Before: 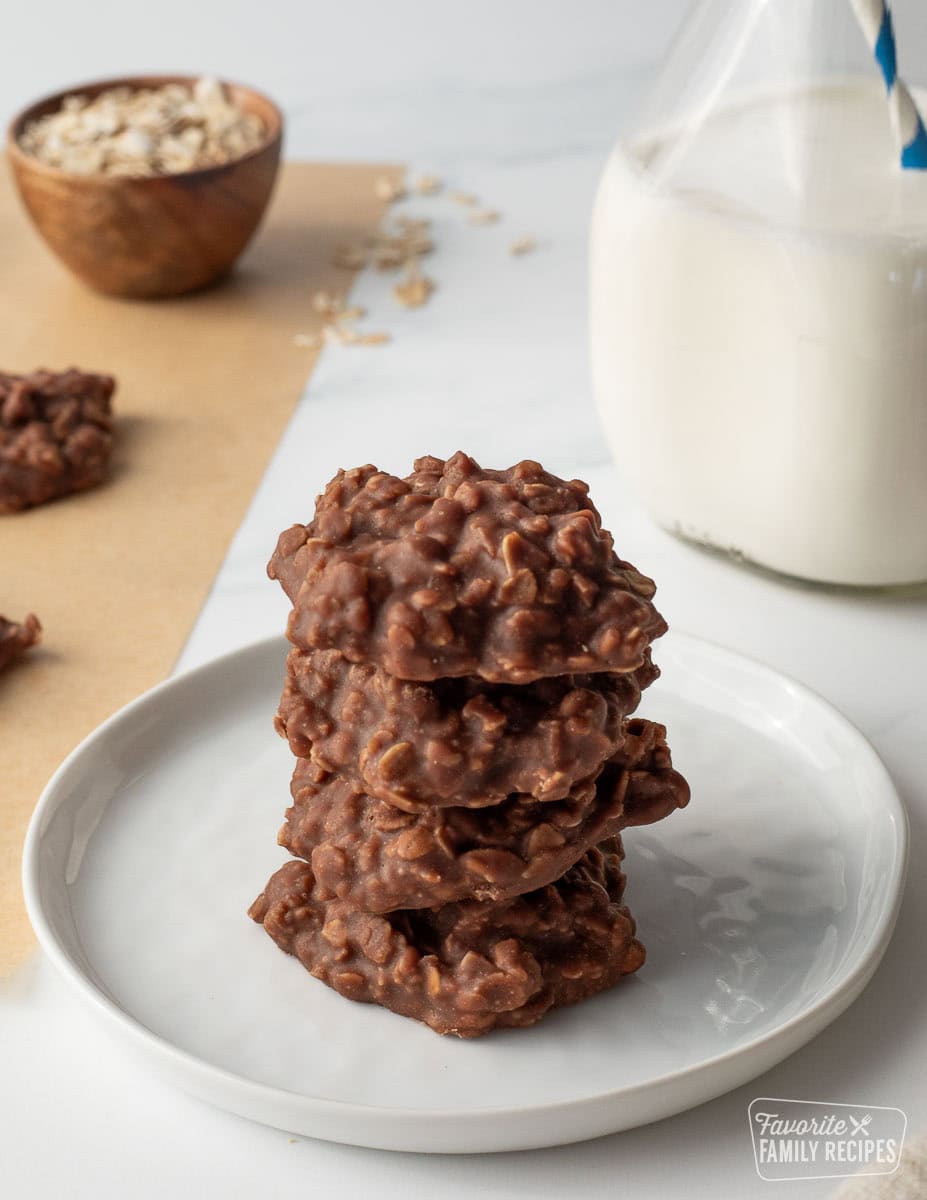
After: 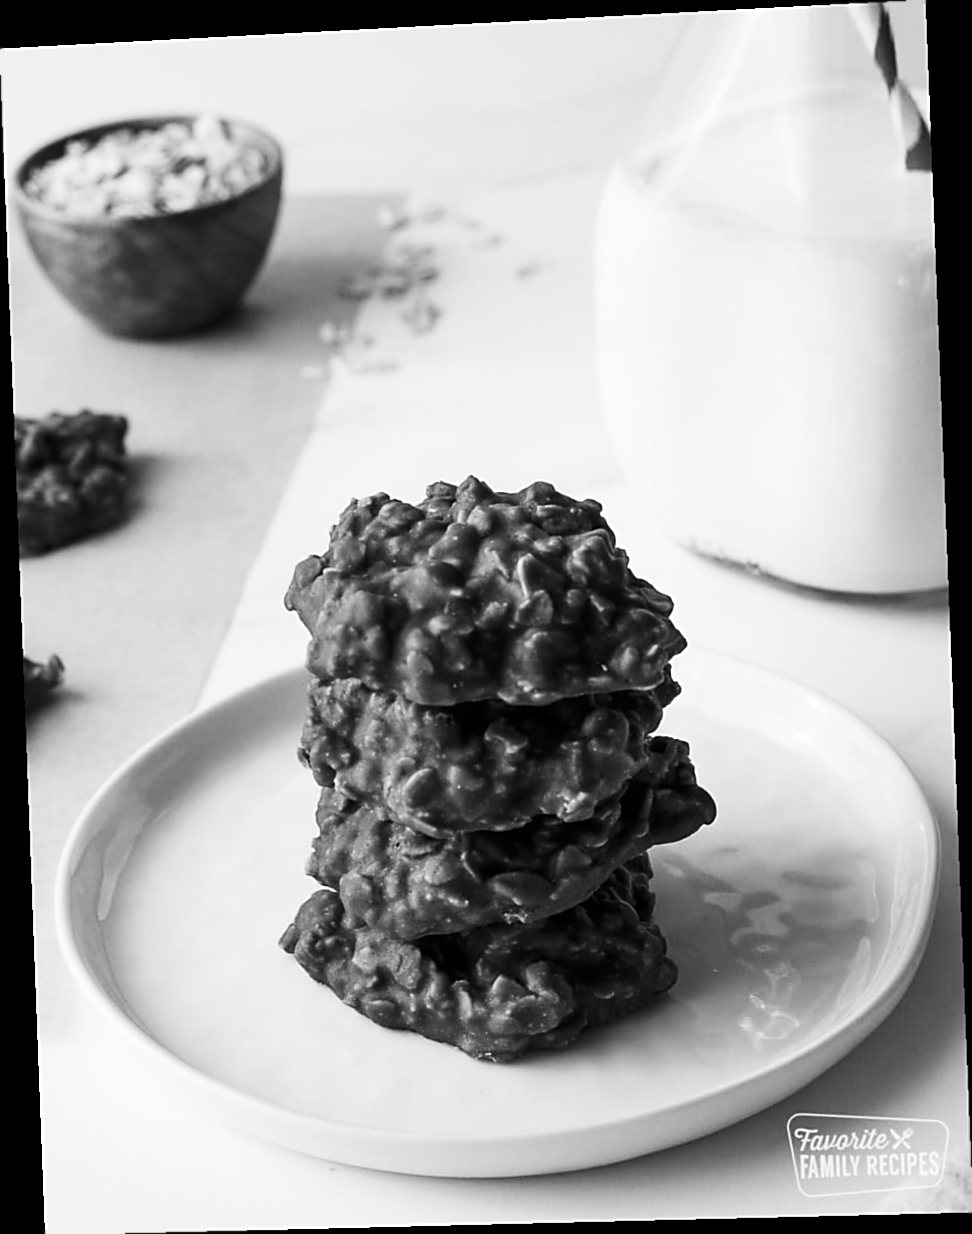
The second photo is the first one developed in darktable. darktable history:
lowpass: radius 0.76, contrast 1.56, saturation 0, unbound 0
rotate and perspective: rotation -2.22°, lens shift (horizontal) -0.022, automatic cropping off
sharpen: radius 1.4, amount 1.25, threshold 0.7
